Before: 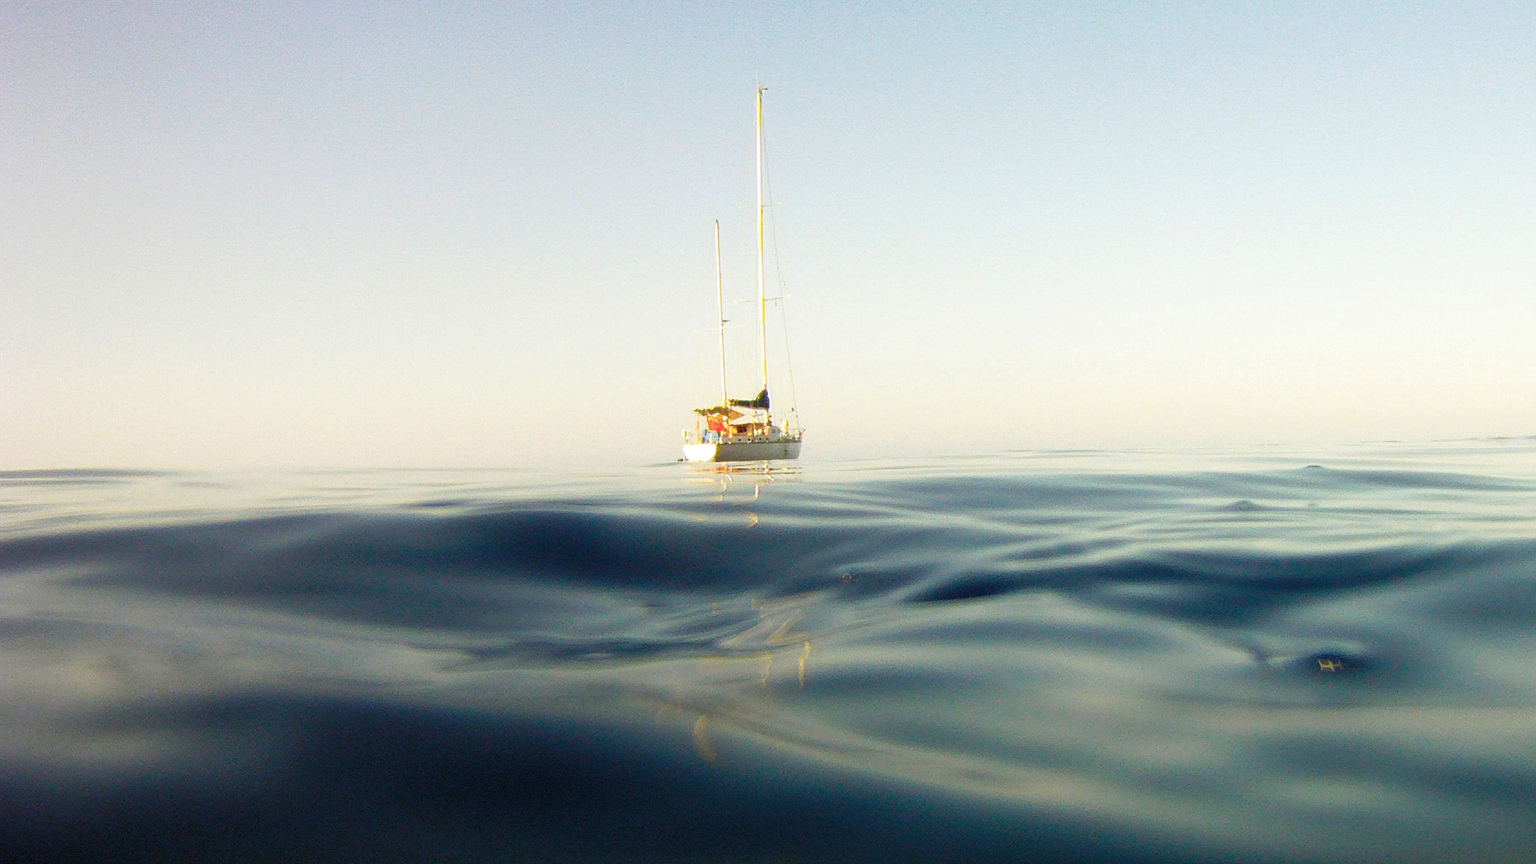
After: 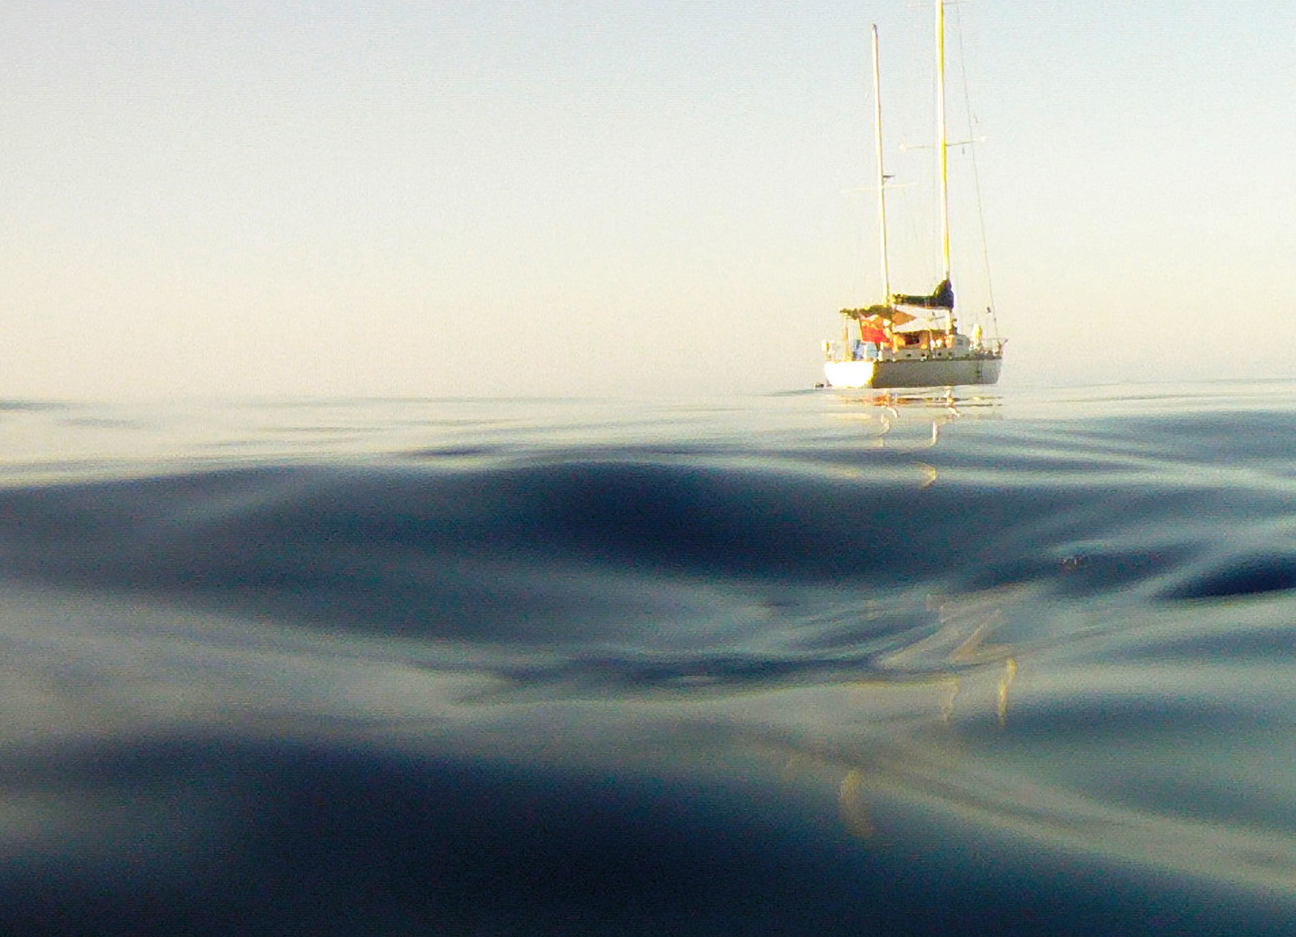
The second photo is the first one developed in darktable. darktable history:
crop: left 8.807%, top 23.613%, right 35.031%, bottom 4.245%
